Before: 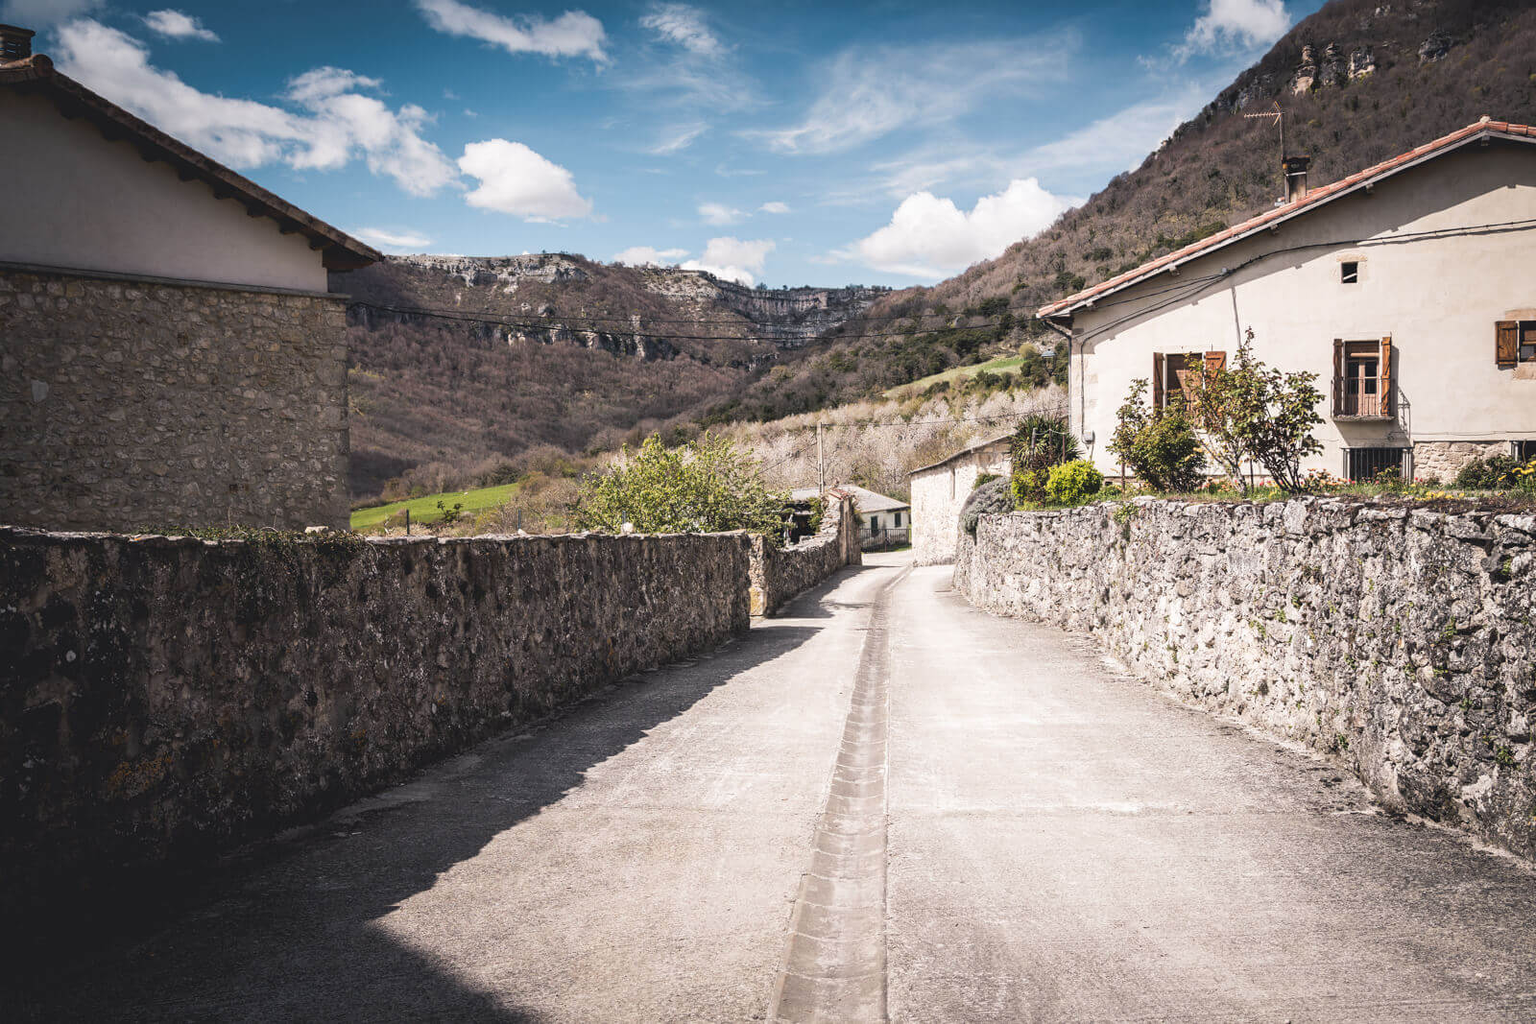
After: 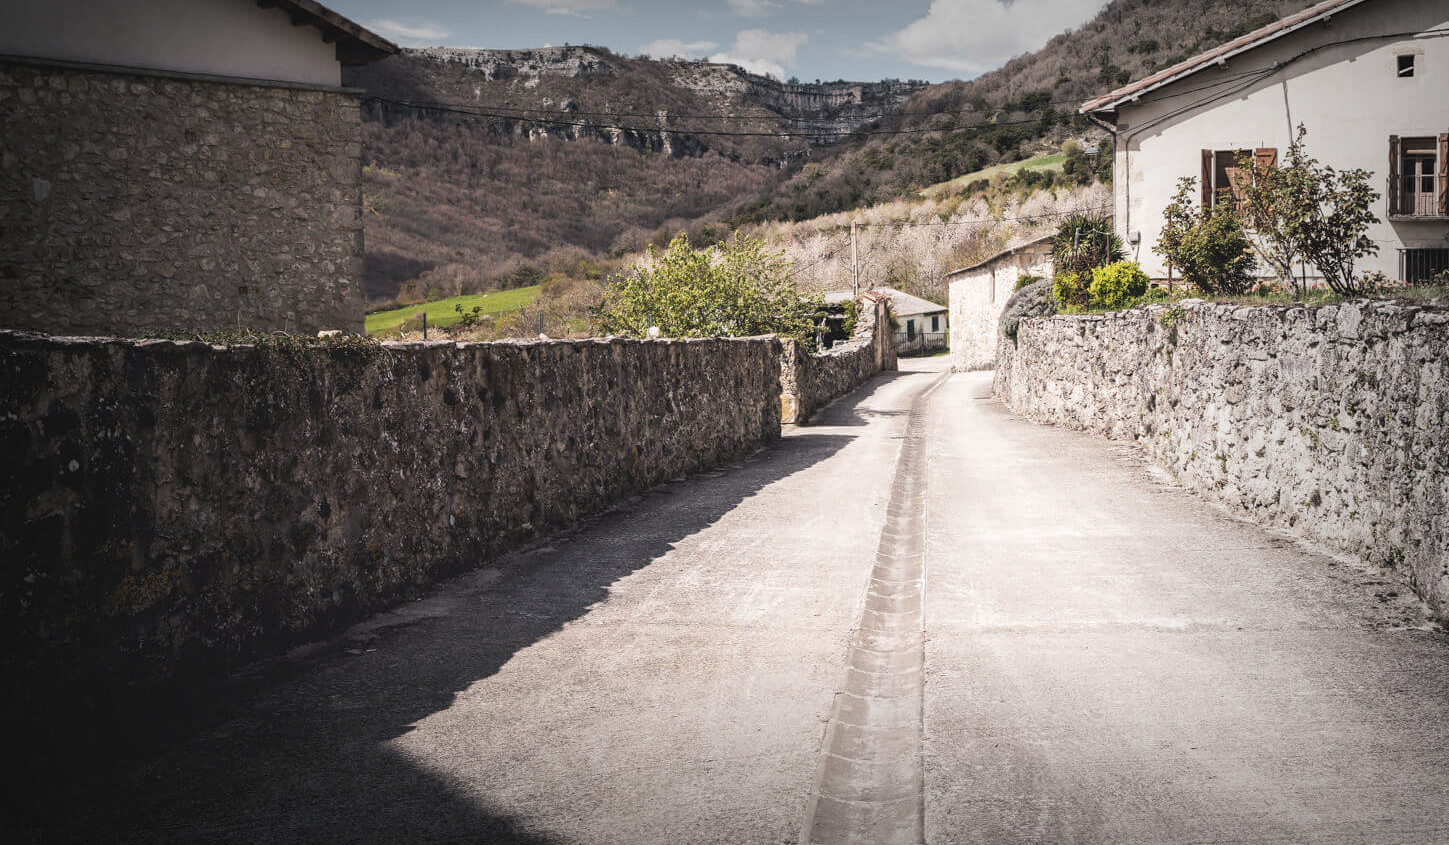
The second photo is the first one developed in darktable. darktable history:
crop: top 20.522%, right 9.414%, bottom 0.22%
vignetting: fall-off start 52.23%, automatic ratio true, width/height ratio 1.313, shape 0.214, unbound false
